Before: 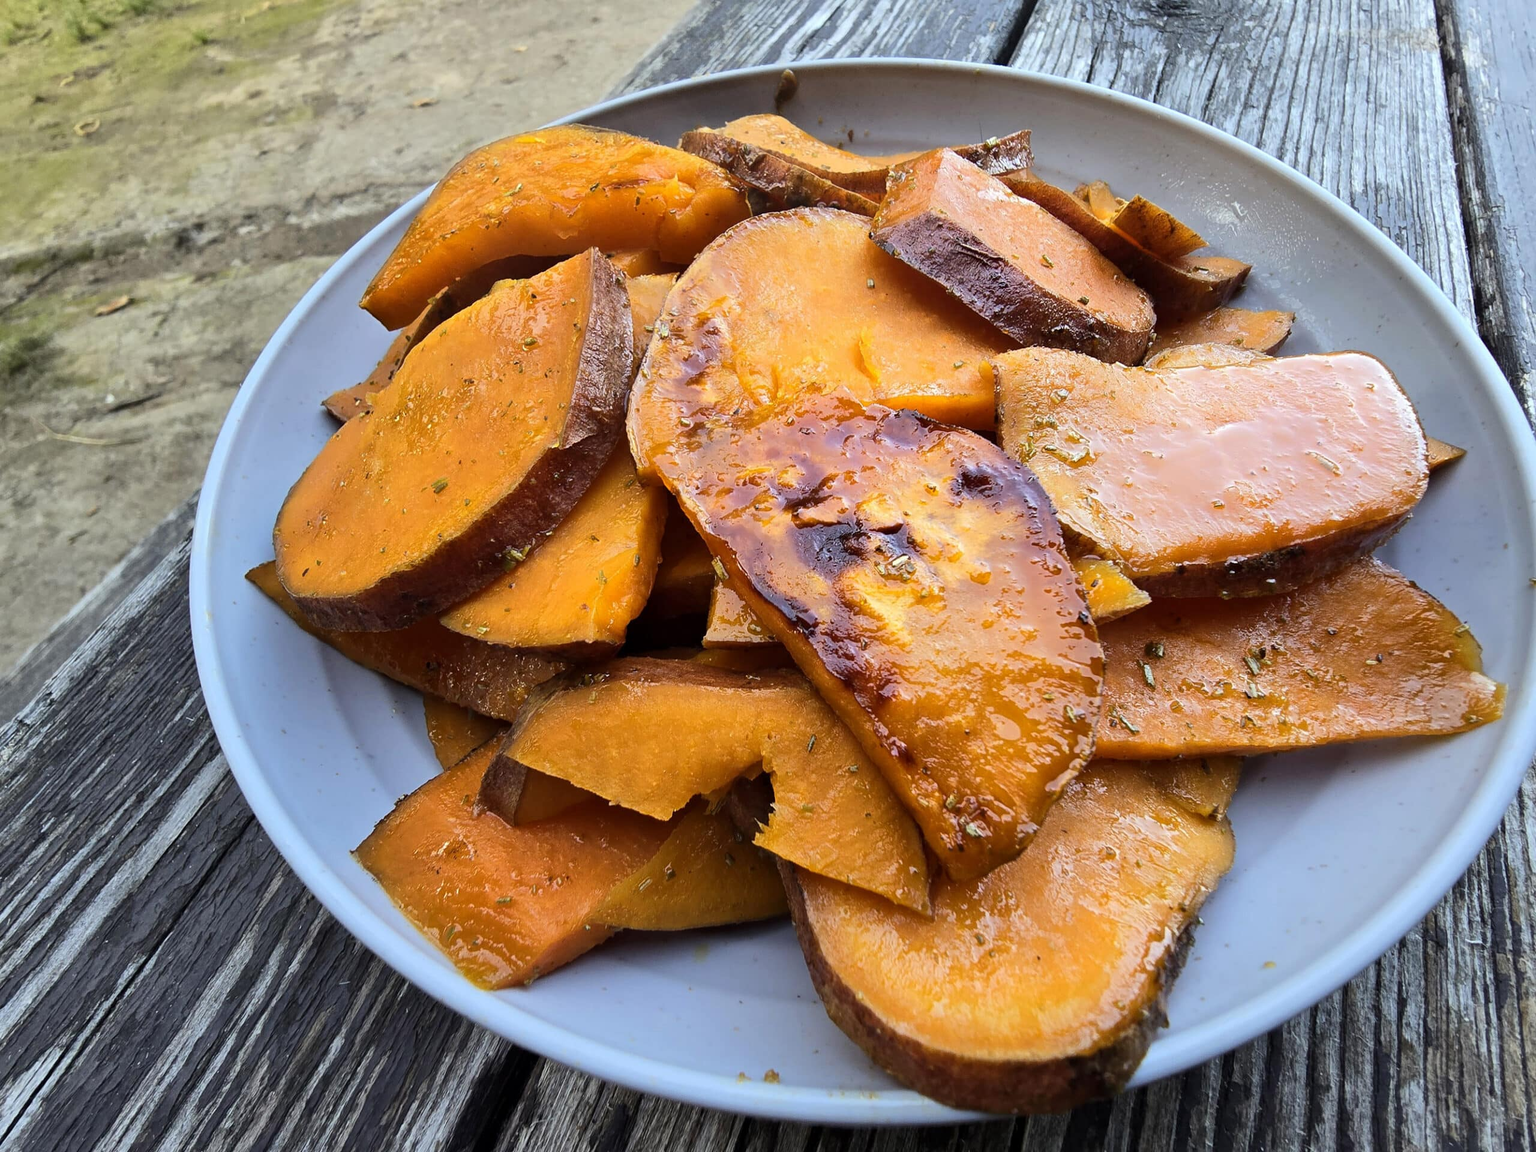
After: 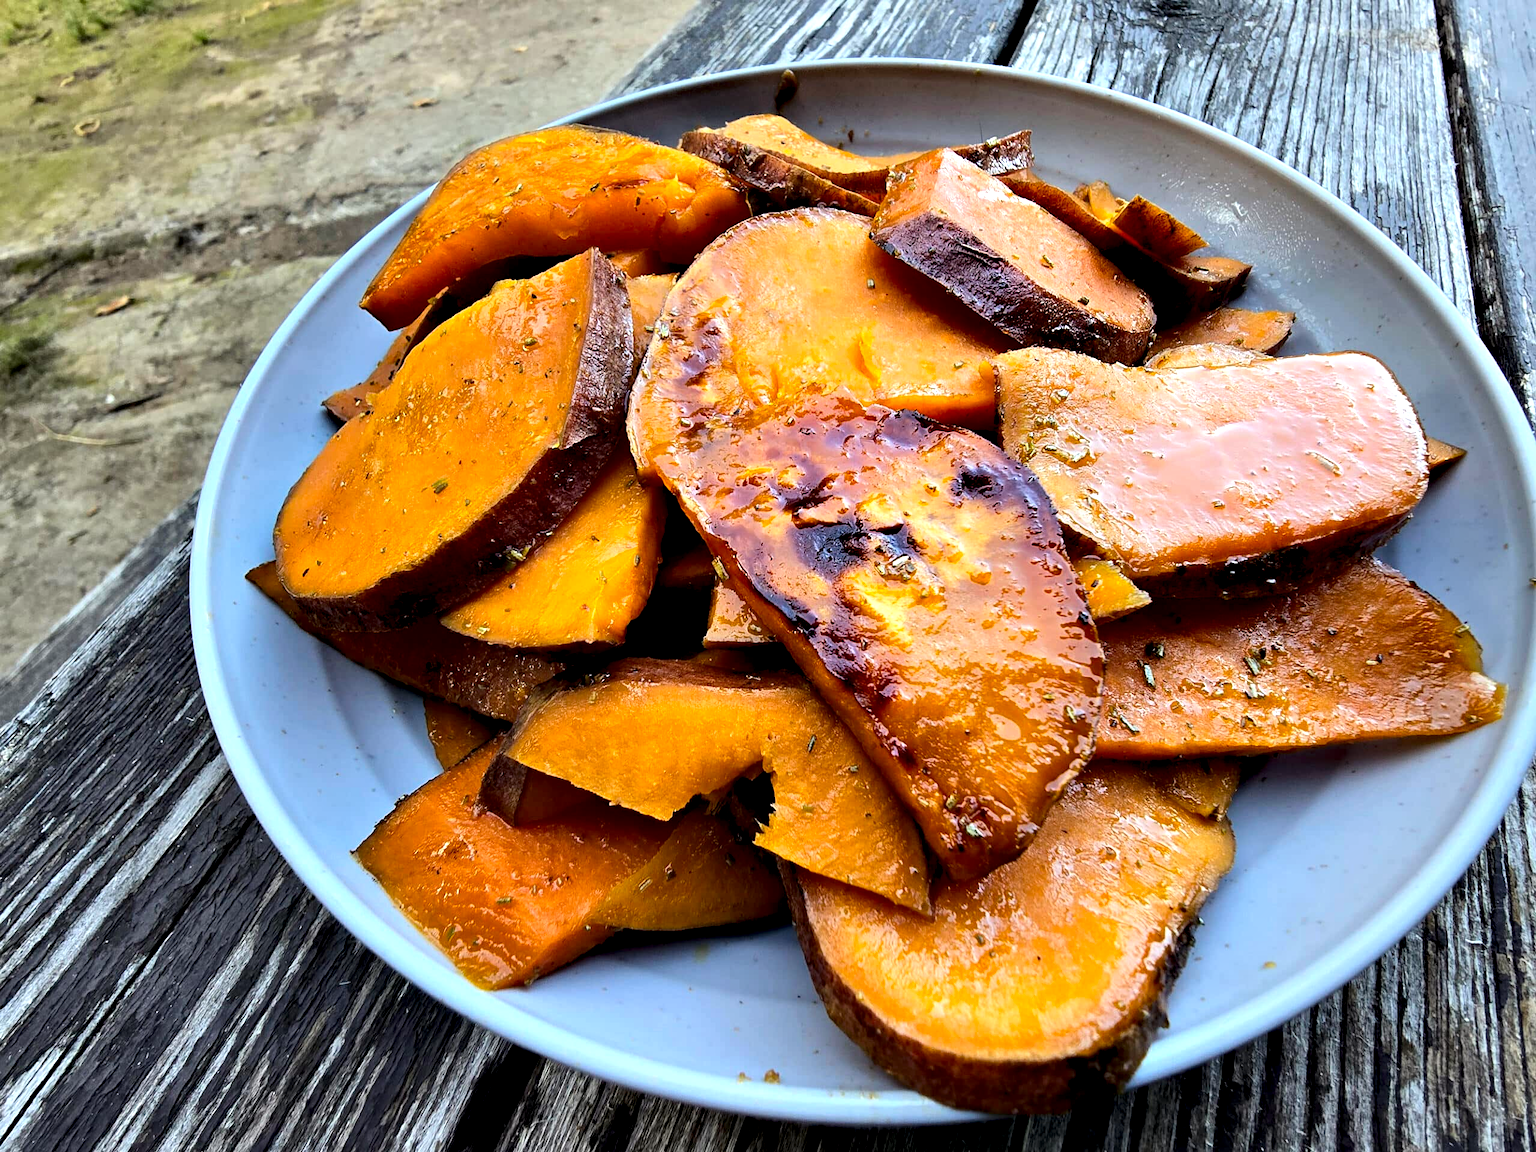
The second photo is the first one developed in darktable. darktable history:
exposure: compensate highlight preservation false
contrast equalizer: y [[0.6 ×6], [0.55 ×6], [0 ×6], [0 ×6], [0 ×6]]
